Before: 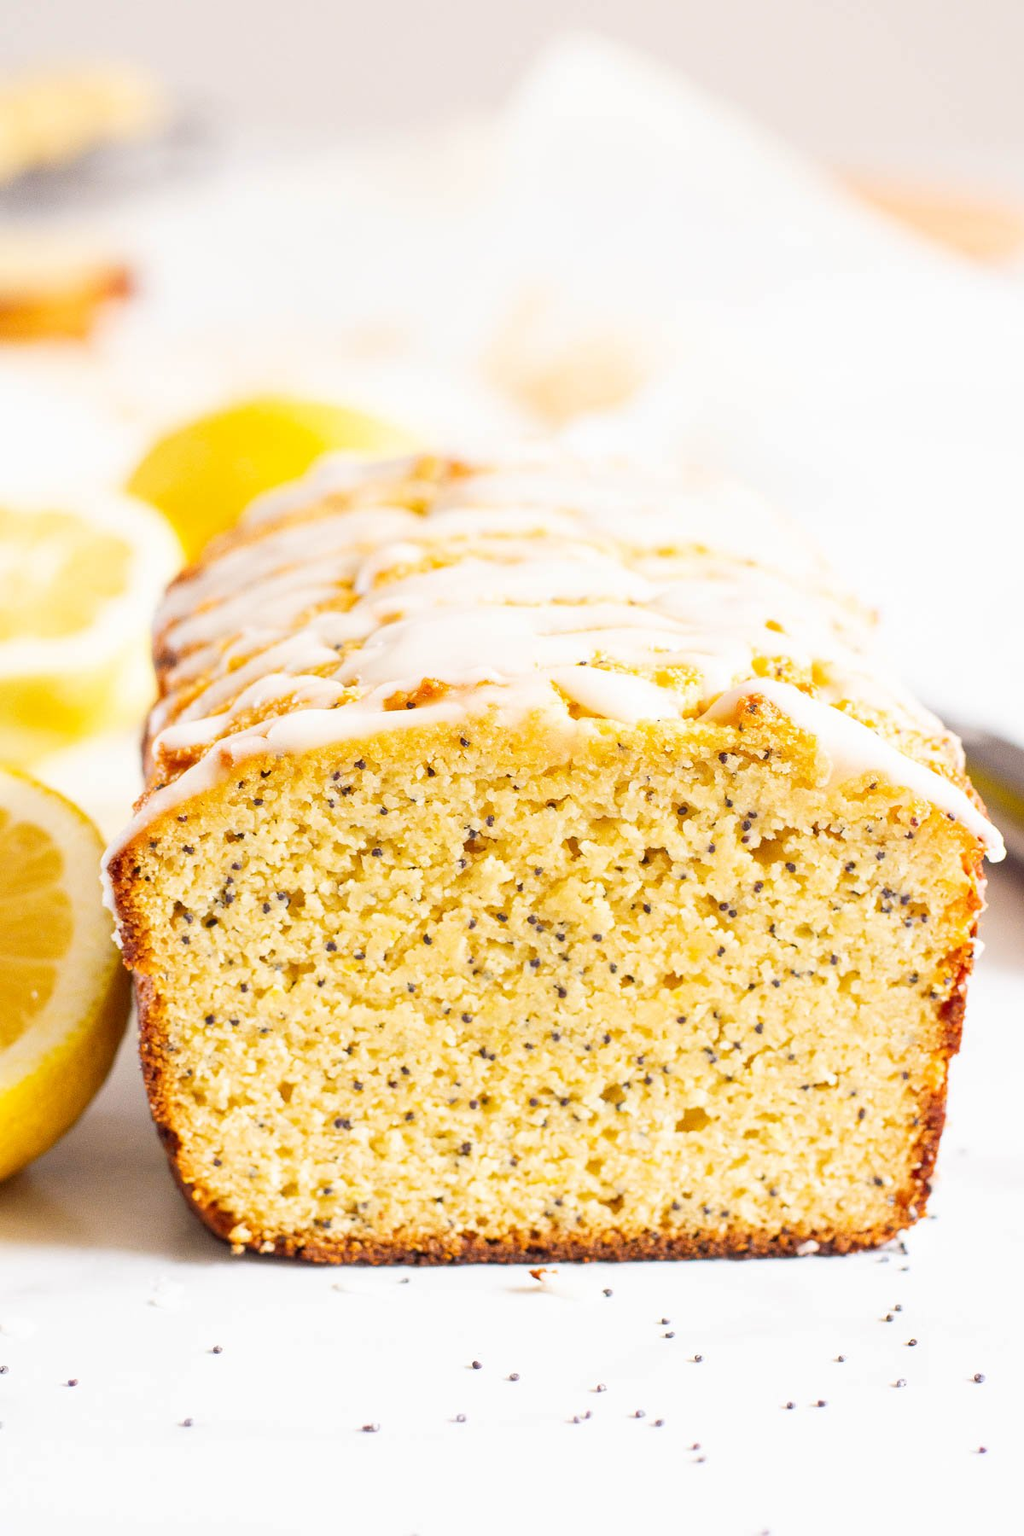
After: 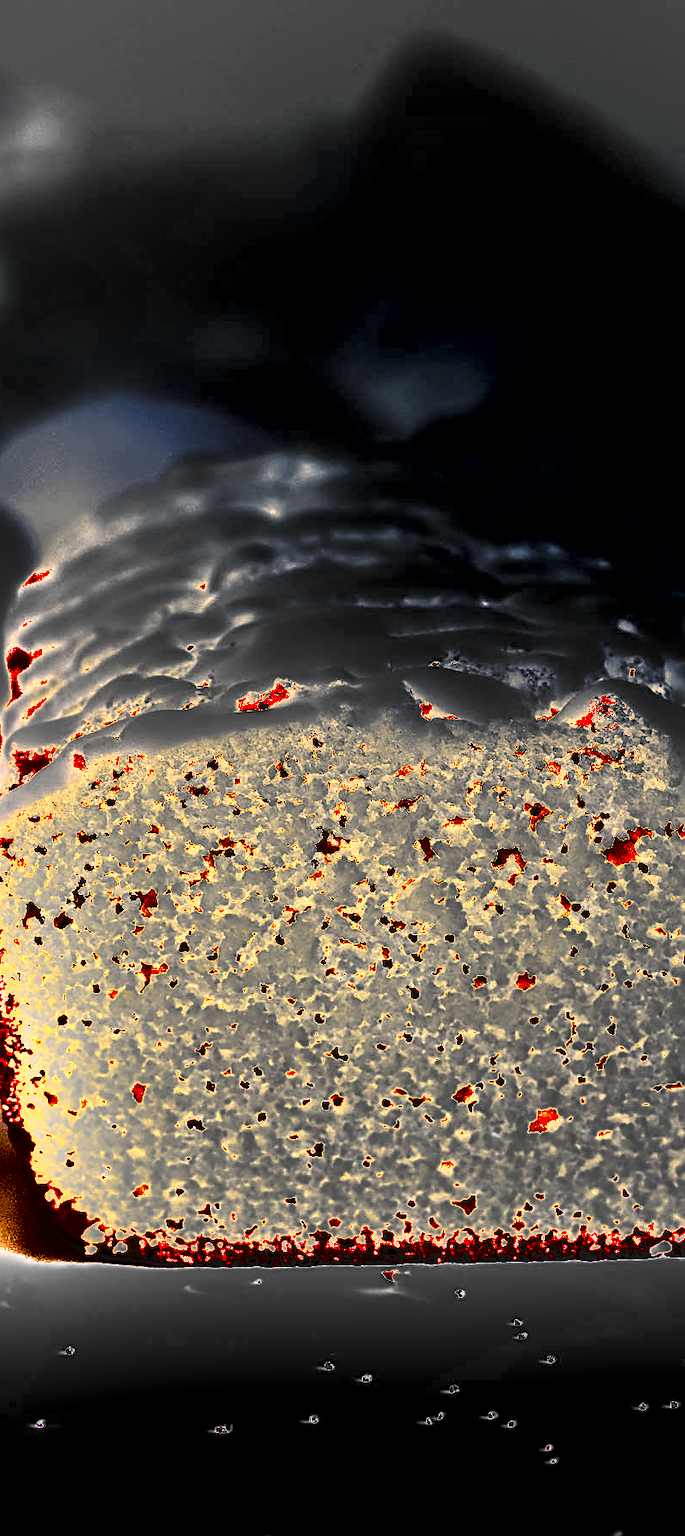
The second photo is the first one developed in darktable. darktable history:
sharpen: radius 2.559, amount 0.642
exposure: black level correction 0, exposure 1.458 EV, compensate highlight preservation false
shadows and highlights: radius 109.03, shadows 41.02, highlights -72.85, low approximation 0.01, soften with gaussian
crop and rotate: left 14.442%, right 18.626%
contrast brightness saturation: saturation 0.128
local contrast: mode bilateral grid, contrast 19, coarseness 51, detail 144%, midtone range 0.2
